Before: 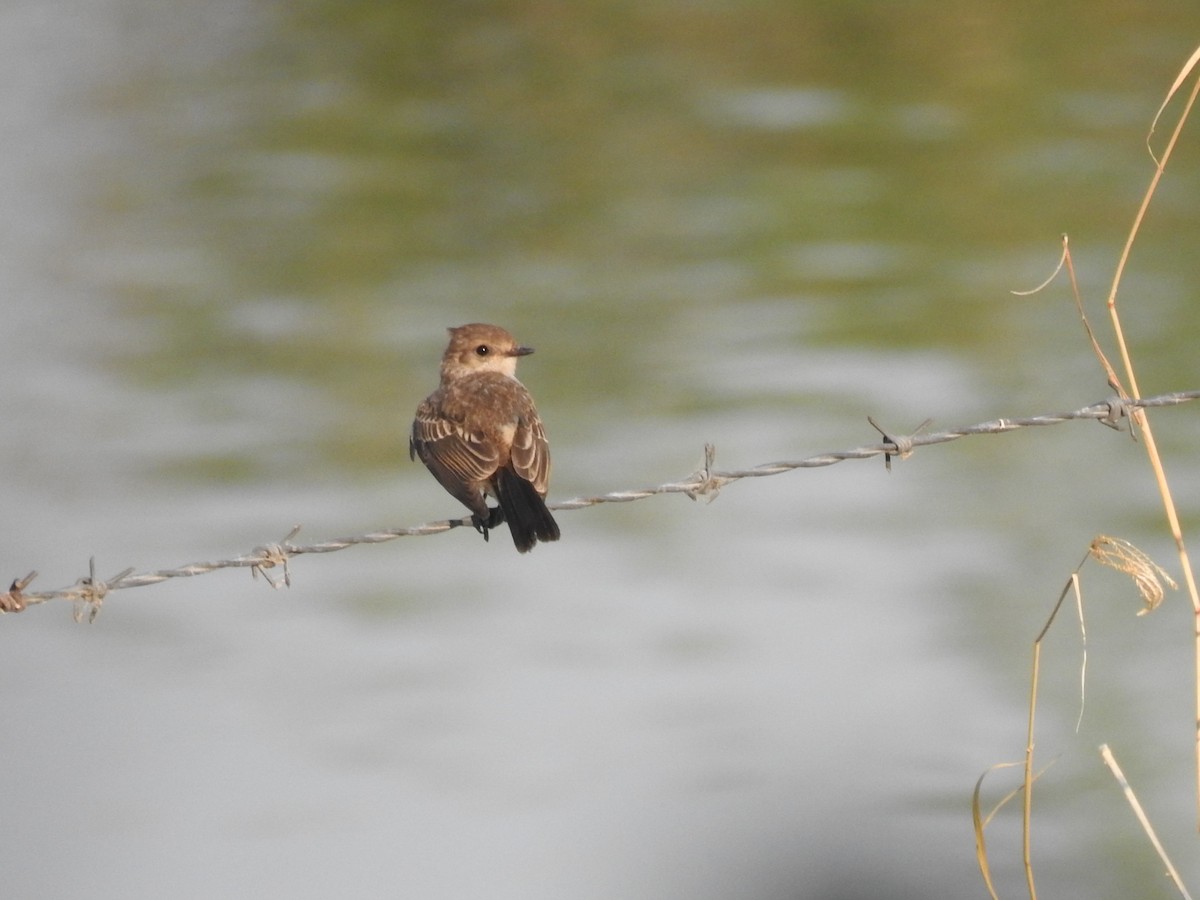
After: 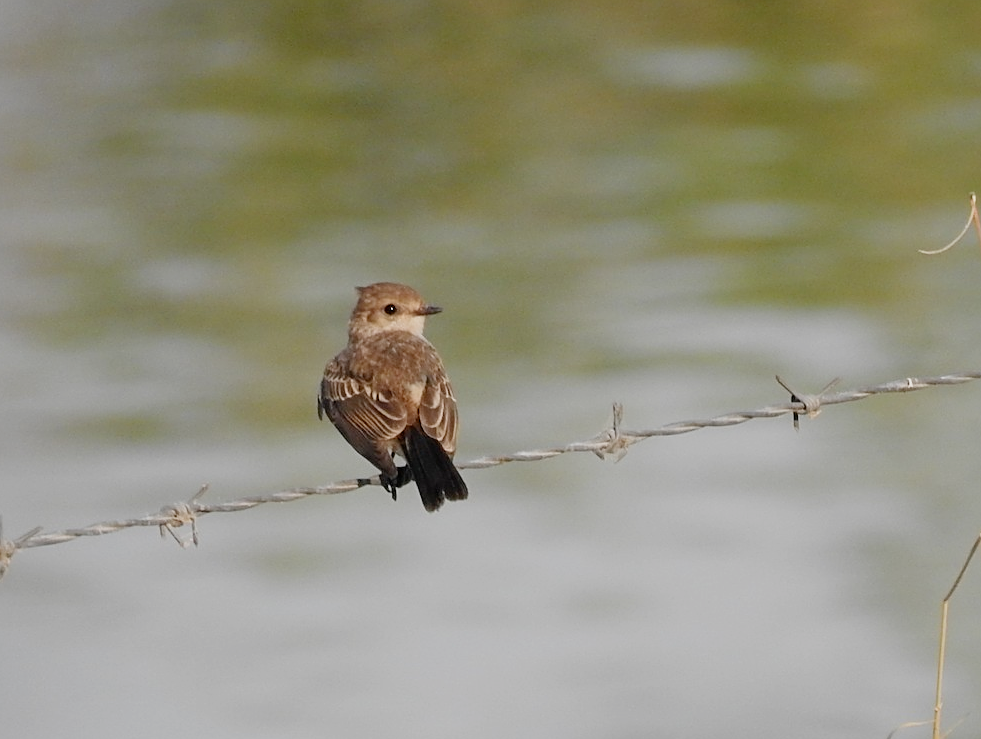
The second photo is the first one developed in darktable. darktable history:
crop and rotate: left 7.694%, top 4.579%, right 10.529%, bottom 13.212%
sharpen: on, module defaults
filmic rgb: black relative exposure -7.88 EV, white relative exposure 4.1 EV, threshold 5.94 EV, hardness 4.09, latitude 52.14%, contrast 1.011, shadows ↔ highlights balance 5.32%, preserve chrominance no, color science v4 (2020), type of noise poissonian, enable highlight reconstruction true
